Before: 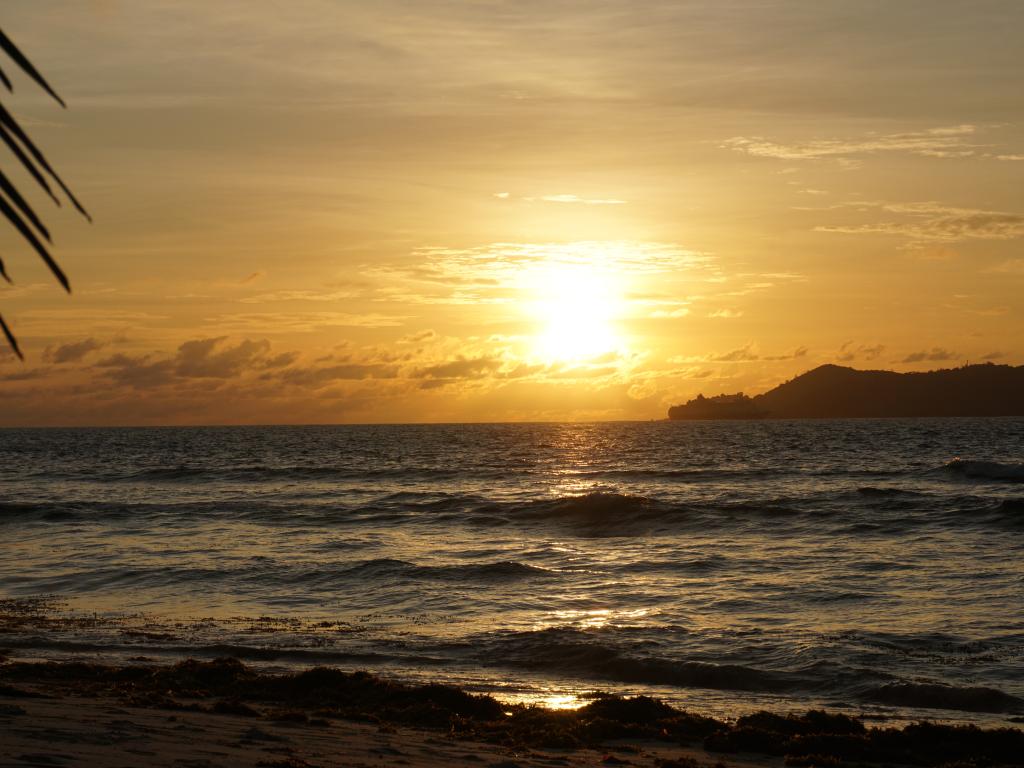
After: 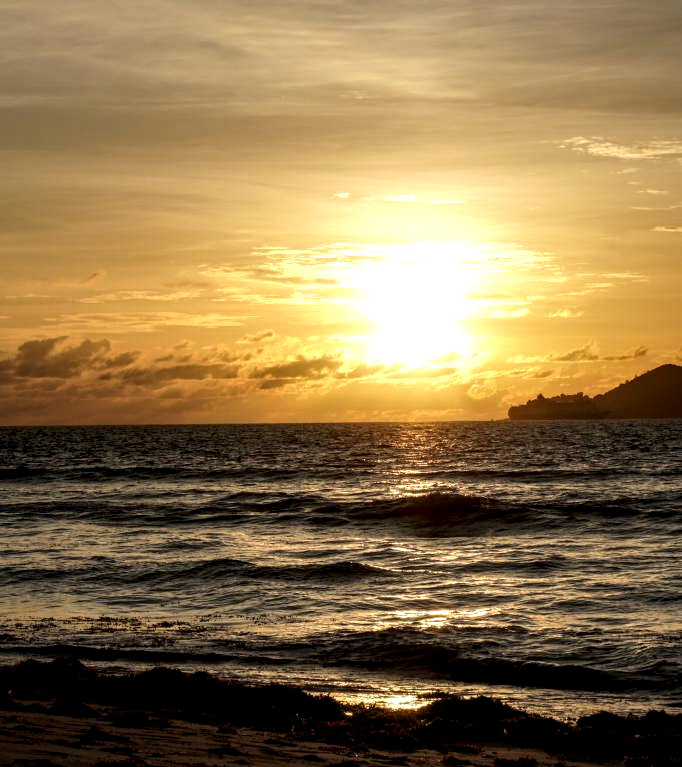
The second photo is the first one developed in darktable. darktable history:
local contrast: highlights 18%, detail 186%
crop and rotate: left 15.633%, right 17.694%
tone equalizer: edges refinement/feathering 500, mask exposure compensation -1.57 EV, preserve details no
